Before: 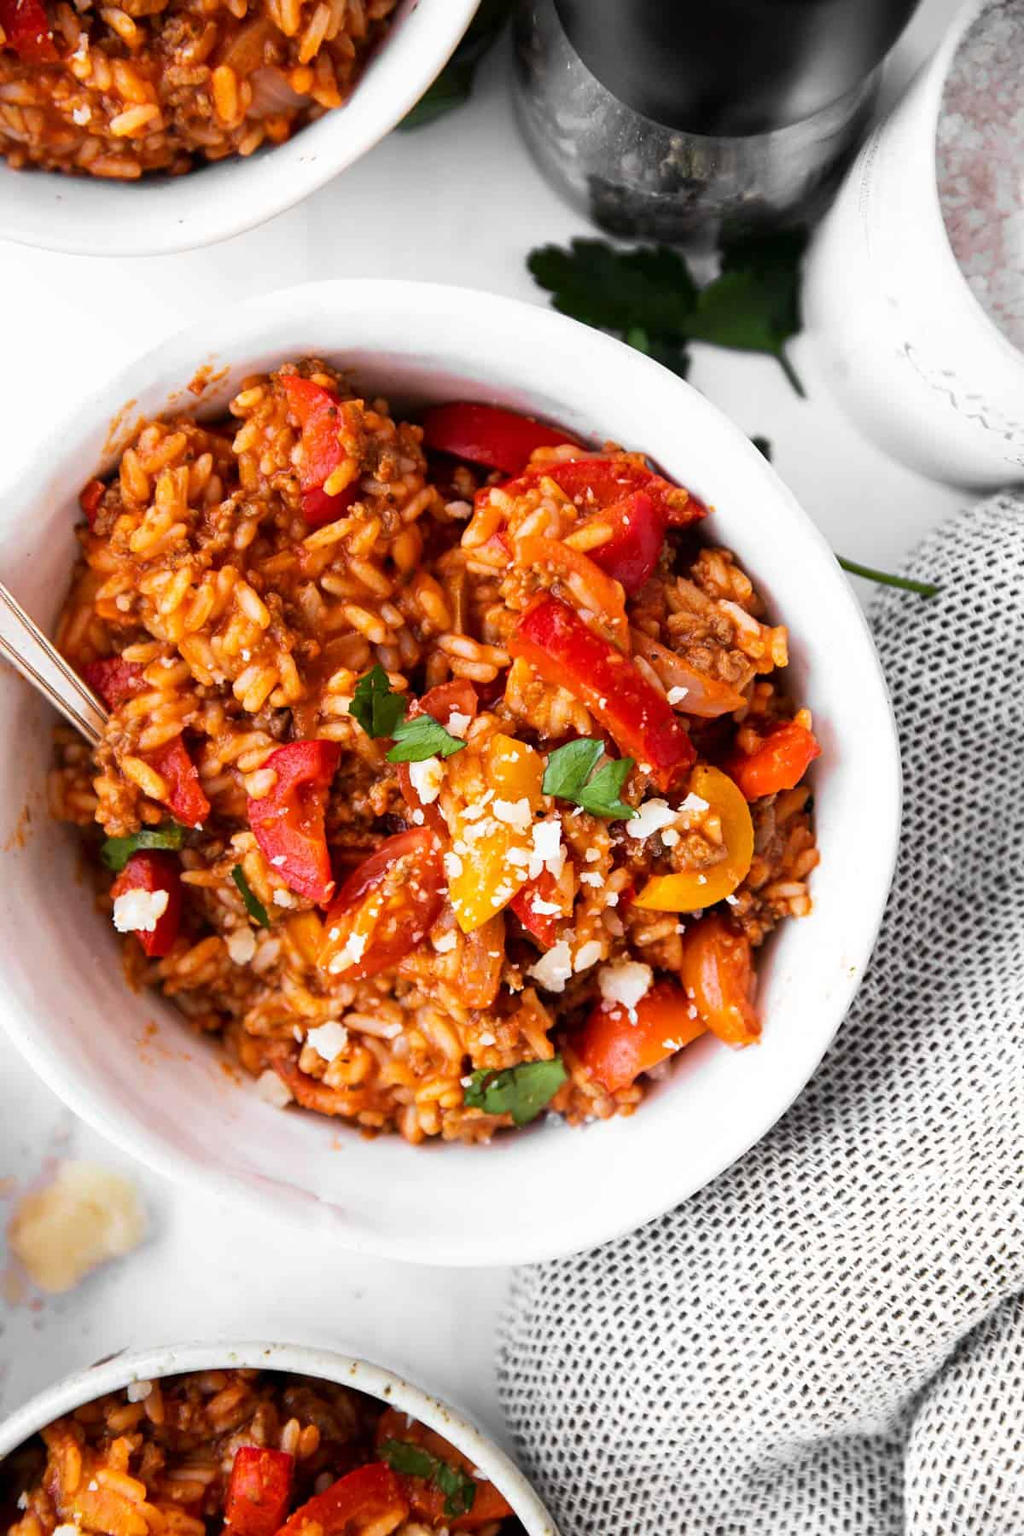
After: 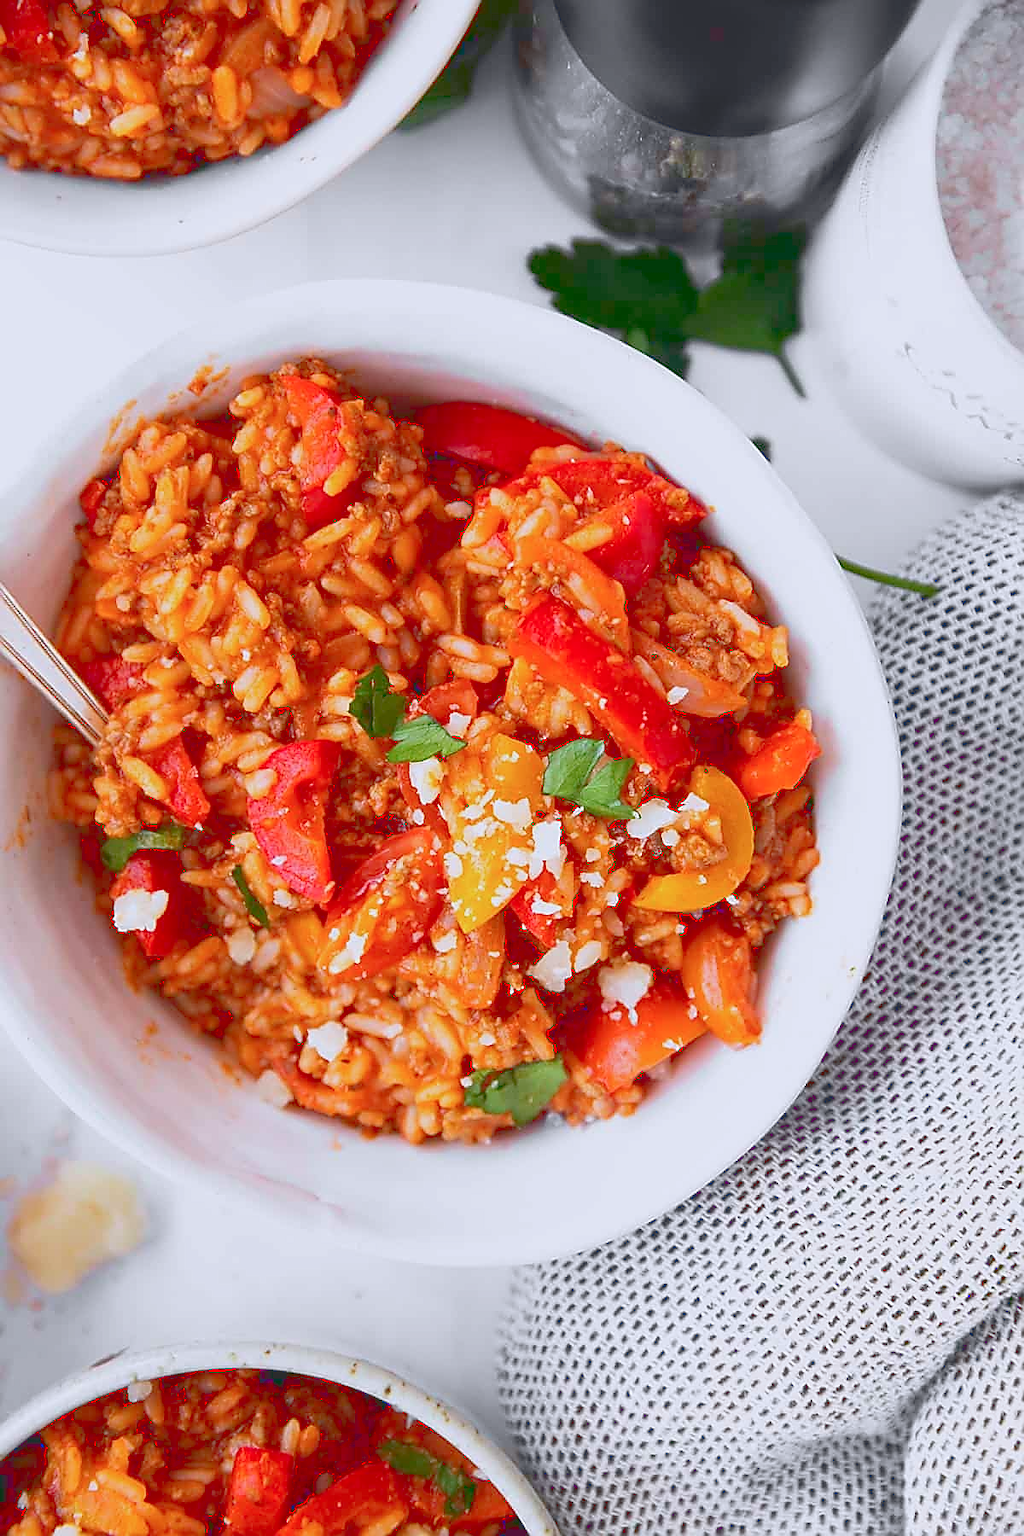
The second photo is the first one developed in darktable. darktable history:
tone curve: curves: ch0 [(0, 0.172) (1, 0.91)], color space Lab, linked channels, preserve colors none
sharpen: radius 1.421, amount 1.264, threshold 0.814
color calibration: illuminant as shot in camera, x 0.358, y 0.373, temperature 4628.91 K
